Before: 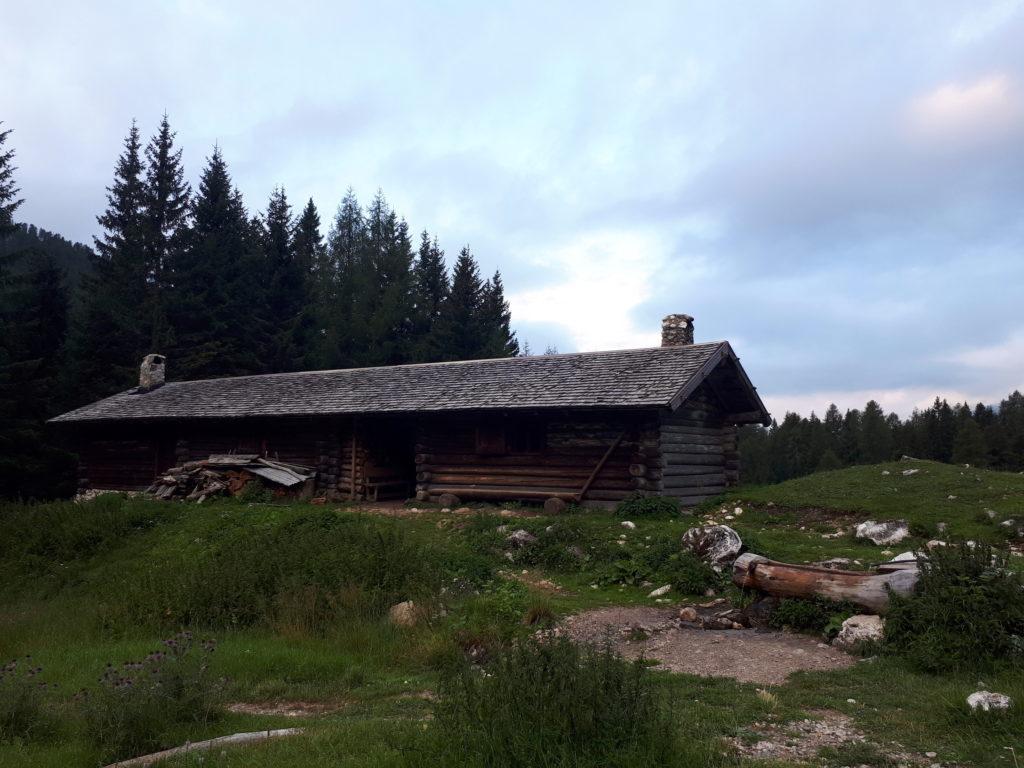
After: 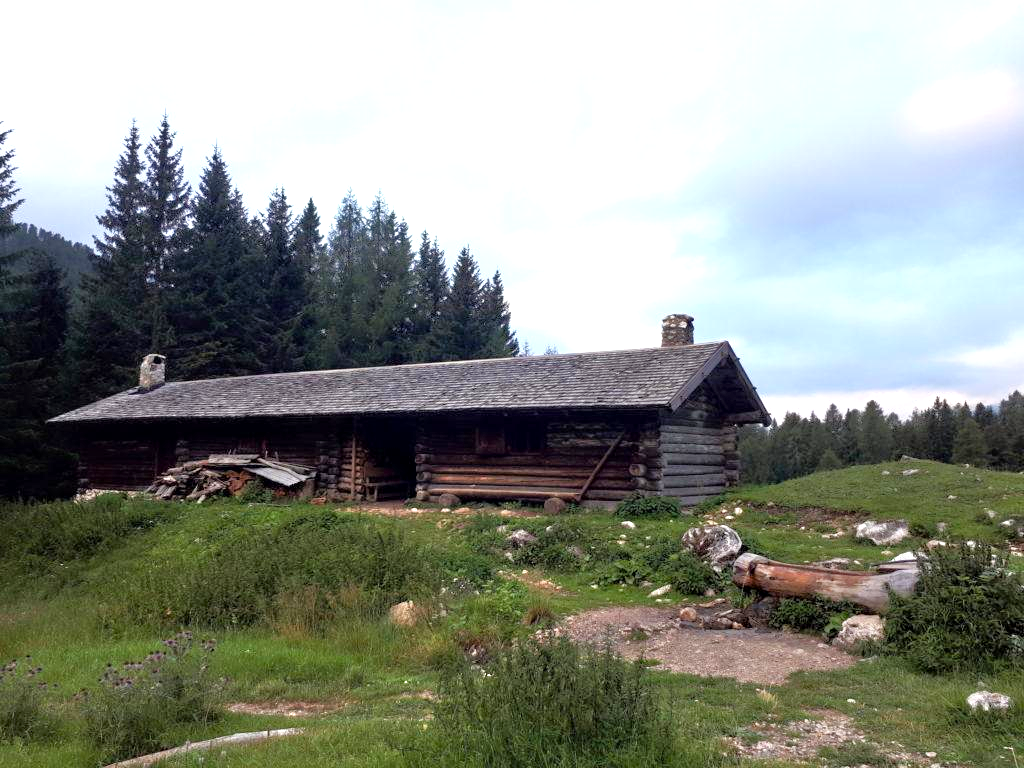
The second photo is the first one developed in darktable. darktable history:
tone equalizer: -7 EV 0.144 EV, -6 EV 0.565 EV, -5 EV 1.13 EV, -4 EV 1.35 EV, -3 EV 1.13 EV, -2 EV 0.6 EV, -1 EV 0.152 EV
exposure: black level correction 0, exposure 0.59 EV, compensate exposure bias true, compensate highlight preservation false
contrast equalizer: octaves 7, y [[0.6 ×6], [0.55 ×6], [0 ×6], [0 ×6], [0 ×6]], mix 0.152
